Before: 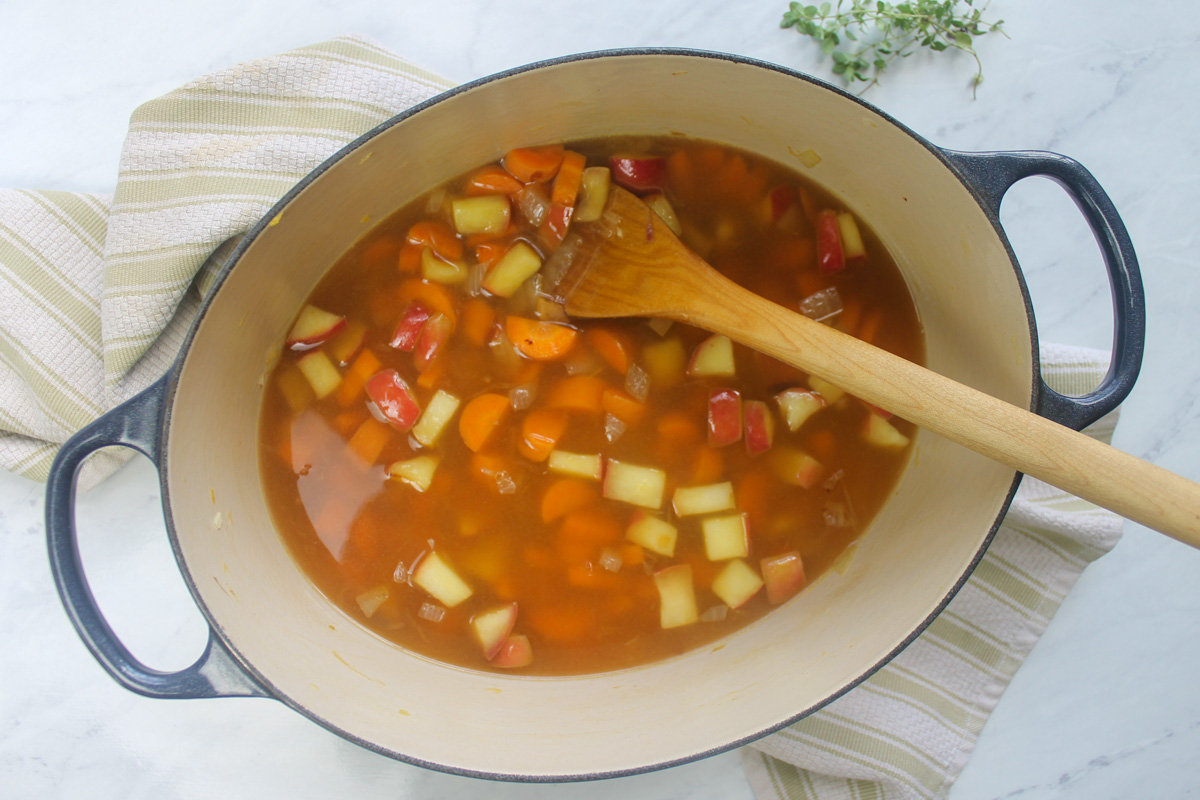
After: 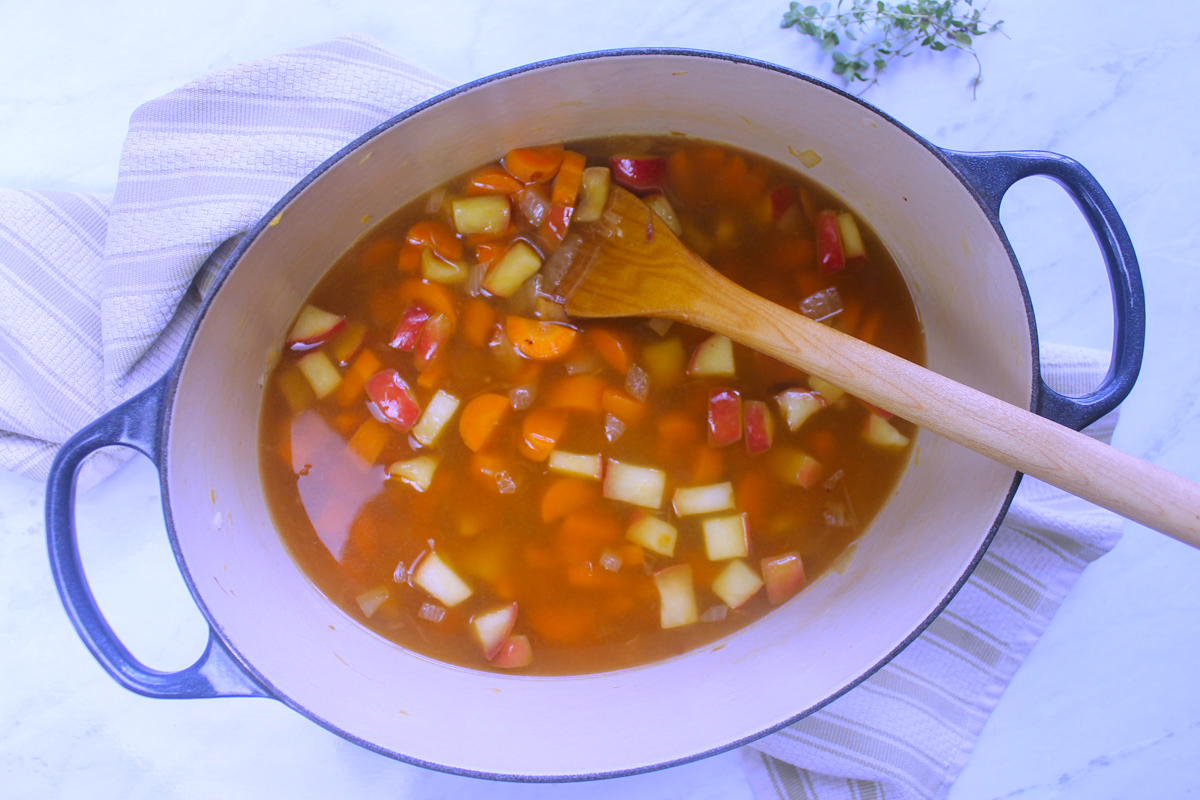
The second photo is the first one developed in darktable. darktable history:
color zones: curves: ch1 [(0, 0.523) (0.143, 0.545) (0.286, 0.52) (0.429, 0.506) (0.571, 0.503) (0.714, 0.503) (0.857, 0.508) (1, 0.523)]
white balance: red 0.98, blue 1.61
